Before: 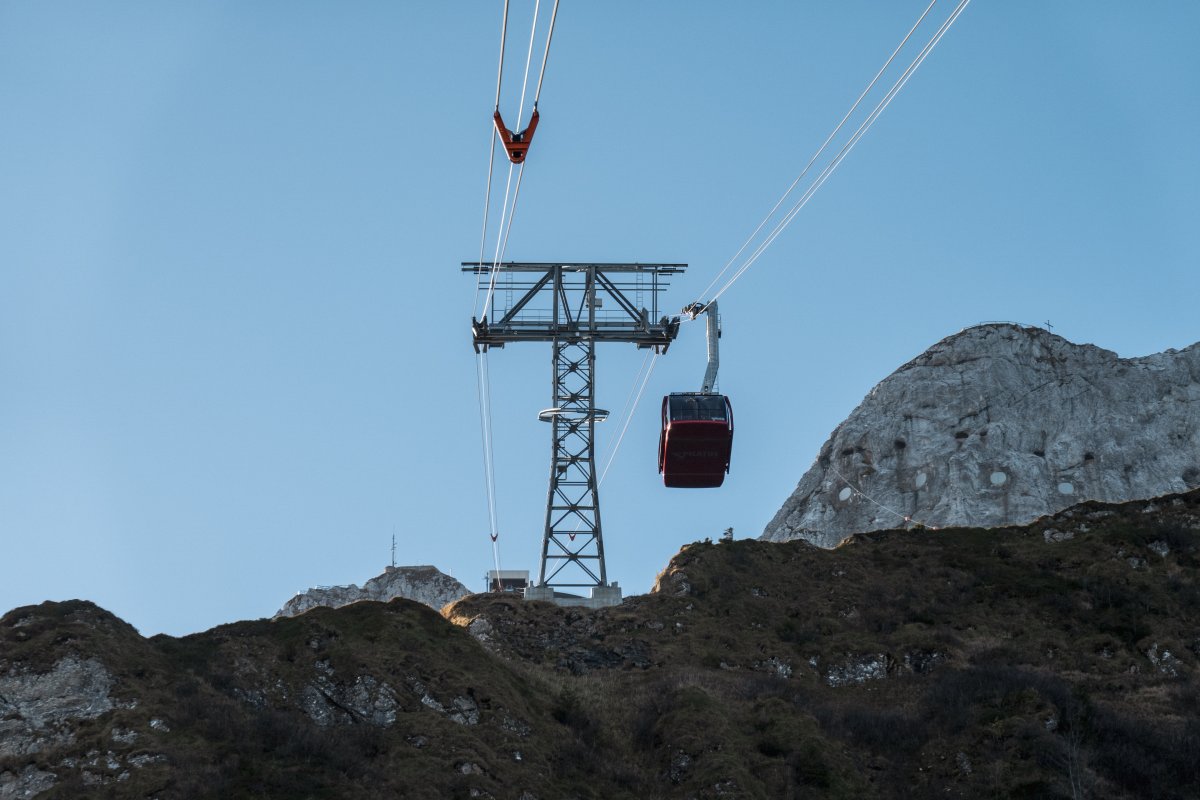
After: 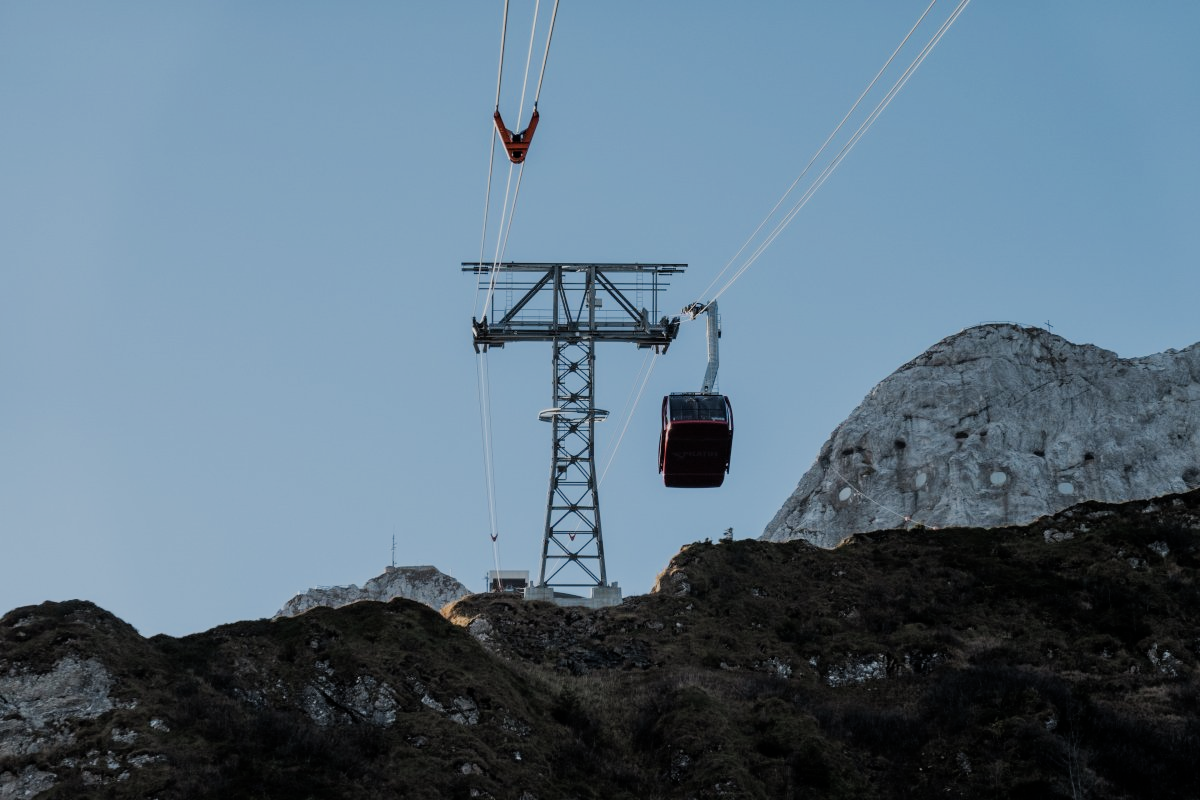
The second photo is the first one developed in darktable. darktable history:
filmic rgb: black relative exposure -7.08 EV, white relative exposure 5.35 EV, threshold 5.97 EV, hardness 3.03, enable highlight reconstruction true
